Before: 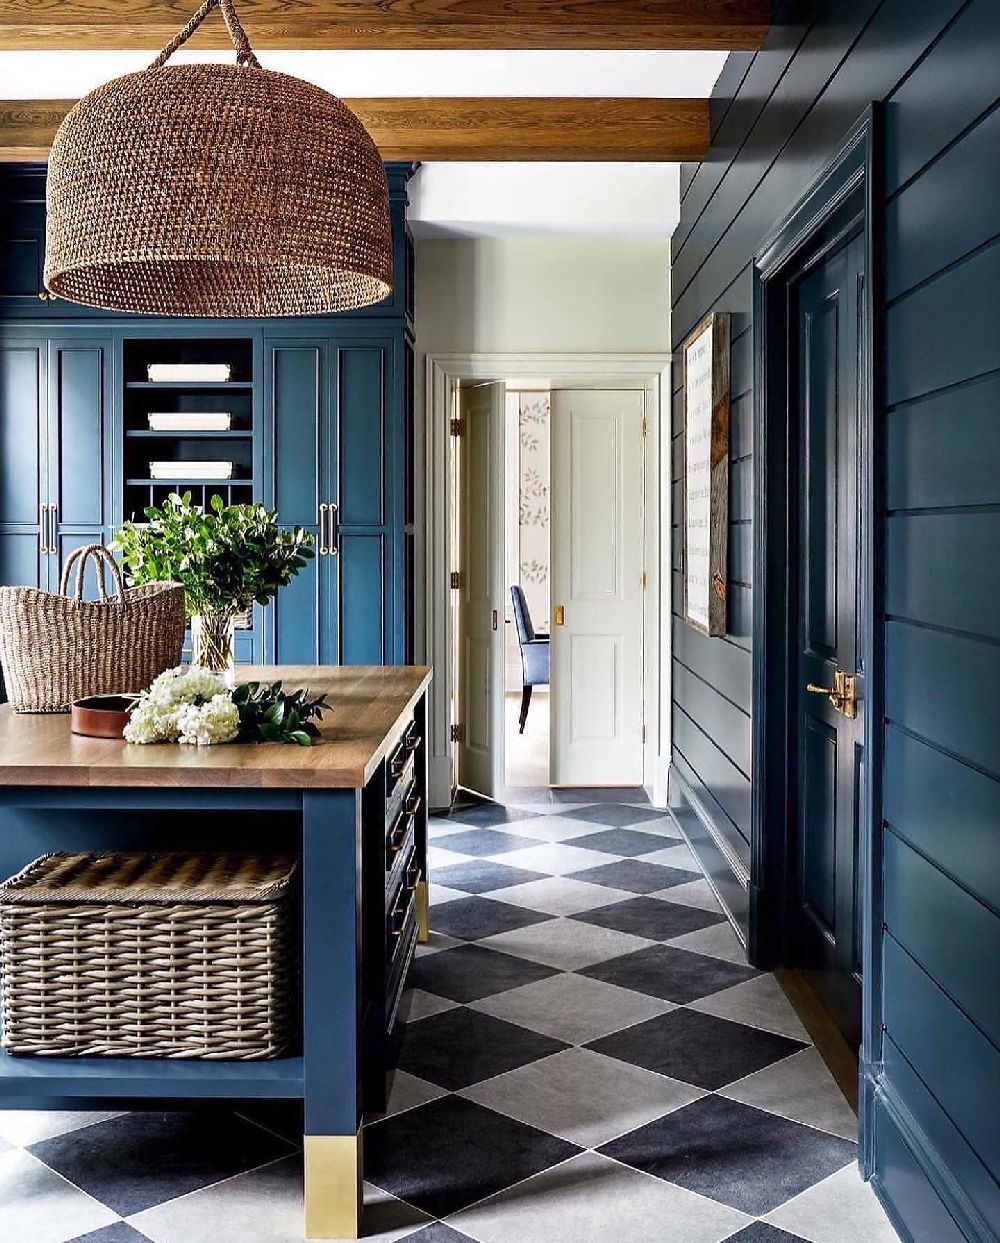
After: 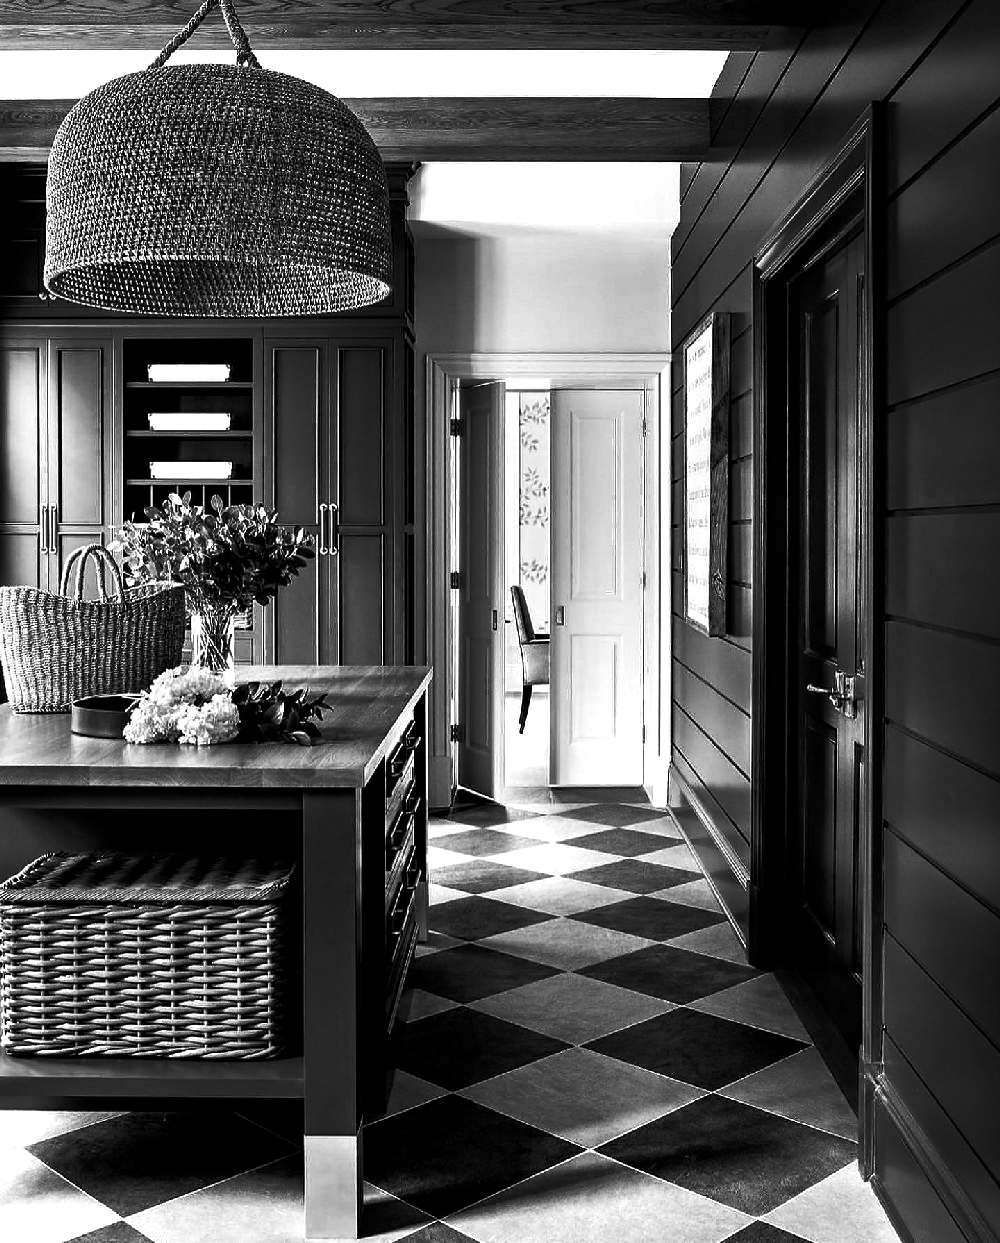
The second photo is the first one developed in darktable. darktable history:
monochrome: on, module defaults
levels: levels [0, 0.51, 1]
tone curve: curves: ch0 [(0, 0) (0.536, 0.402) (1, 1)]
filmic: grey point source 18, black point source -8.65, white point source 2.17, grey point target 18, white point target 100, output power 2.2, latitude stops 2, contrast 1.5, saturation 100
